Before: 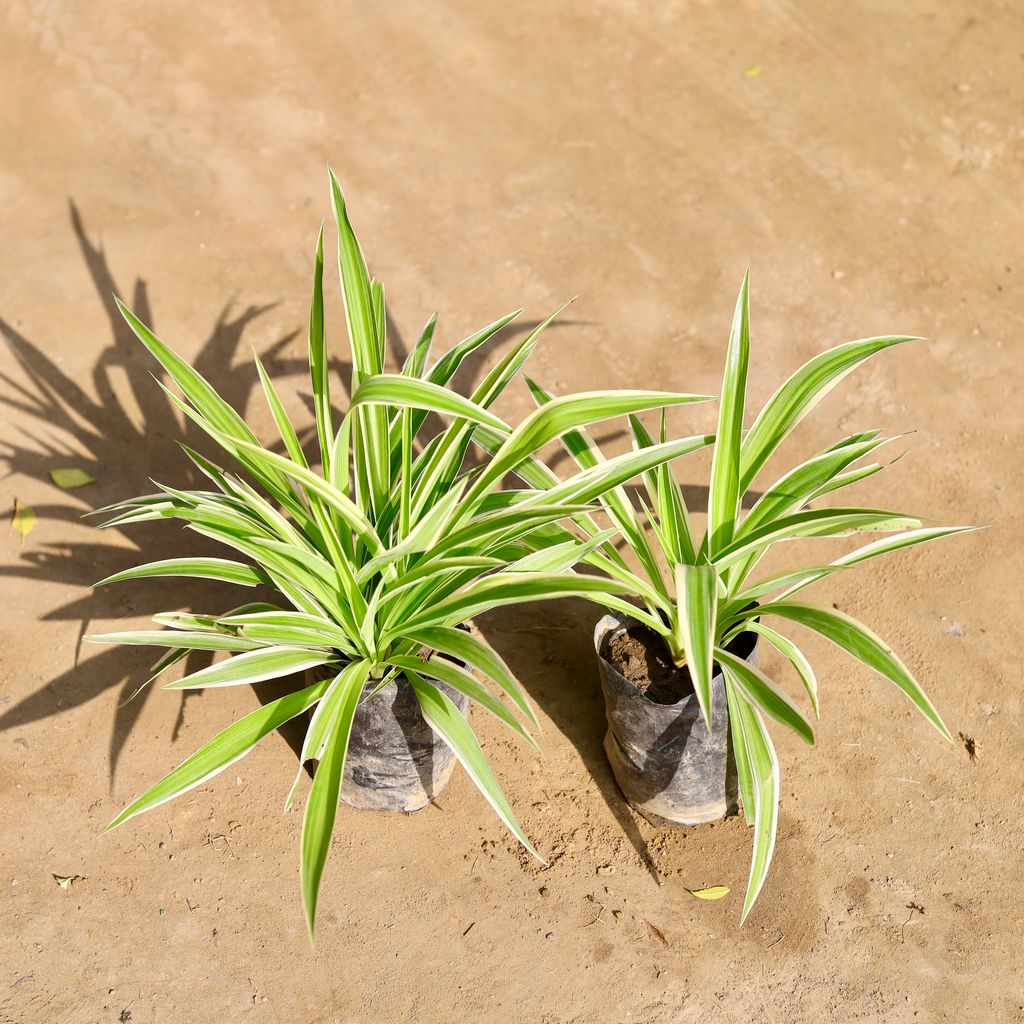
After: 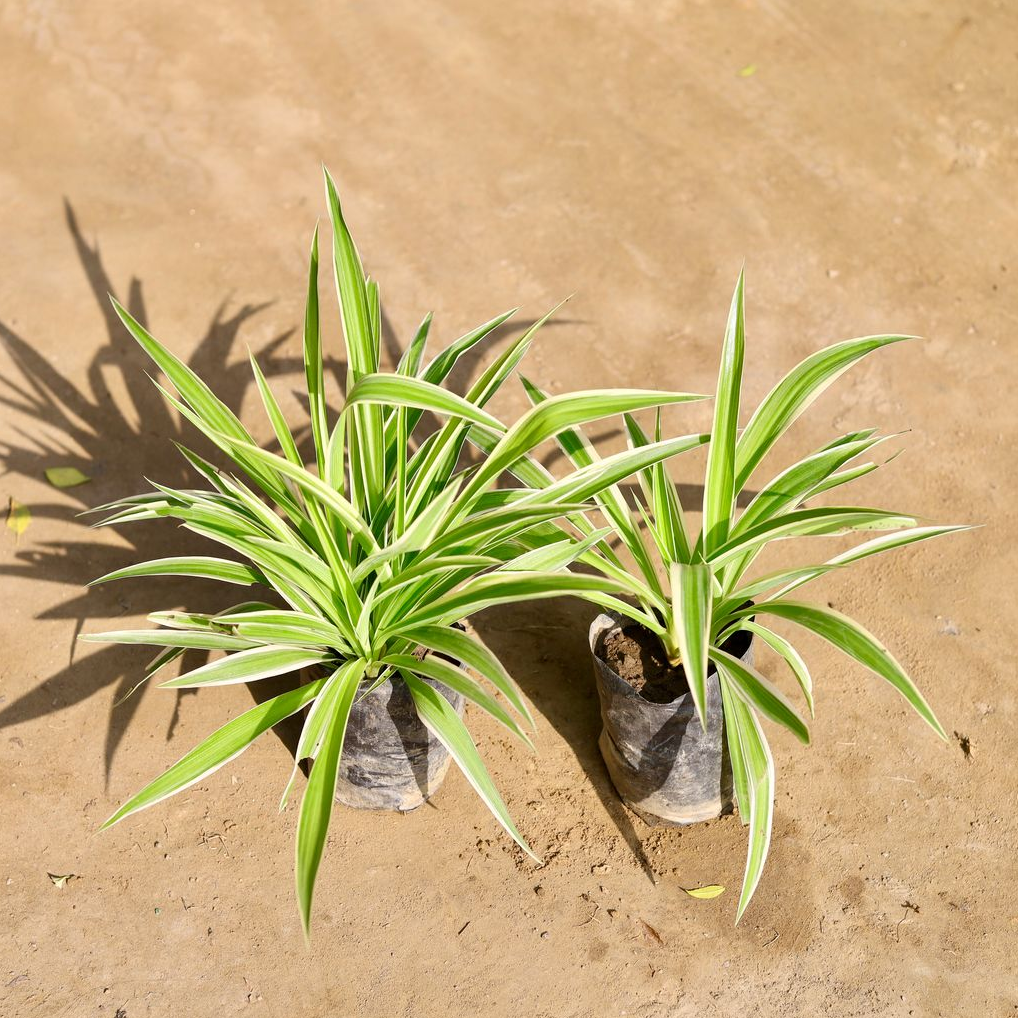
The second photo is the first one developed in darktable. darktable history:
crop and rotate: left 0.577%, top 0.153%, bottom 0.395%
